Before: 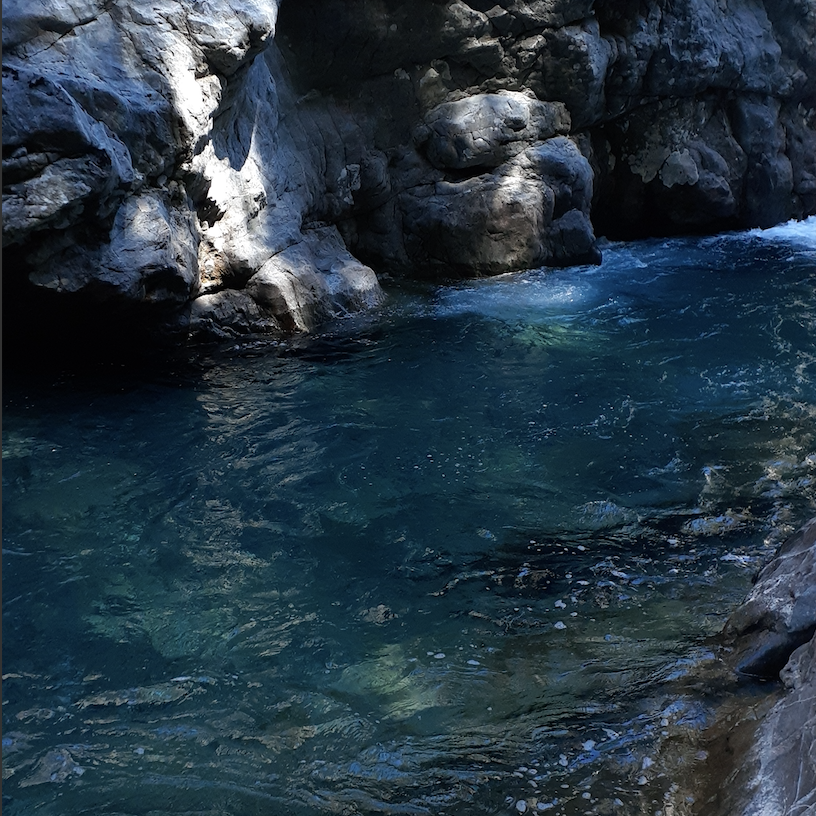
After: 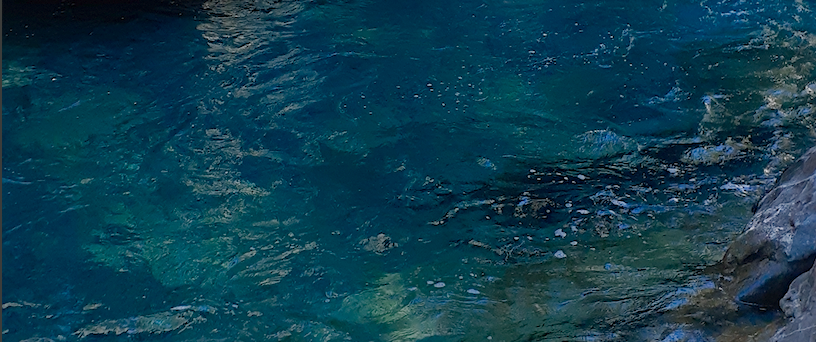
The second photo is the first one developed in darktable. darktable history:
crop: top 45.551%, bottom 12.262%
color balance rgb: shadows lift › chroma 1%, shadows lift › hue 113°, highlights gain › chroma 0.2%, highlights gain › hue 333°, perceptual saturation grading › global saturation 20%, perceptual saturation grading › highlights -50%, perceptual saturation grading › shadows 25%, contrast -20%
sharpen: amount 0.2
